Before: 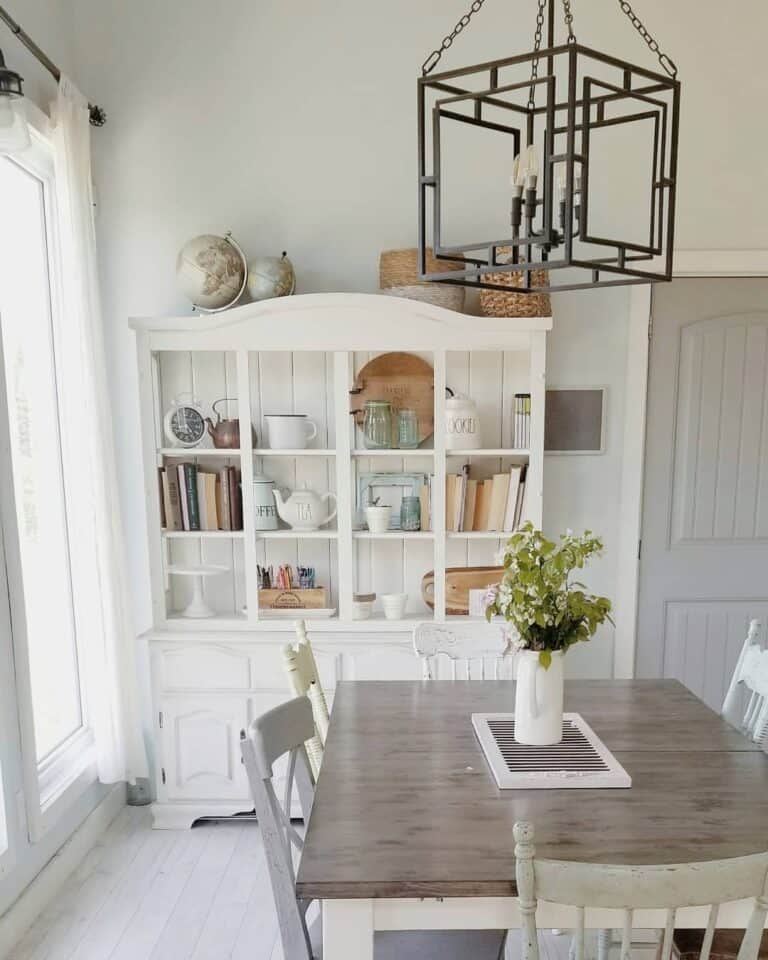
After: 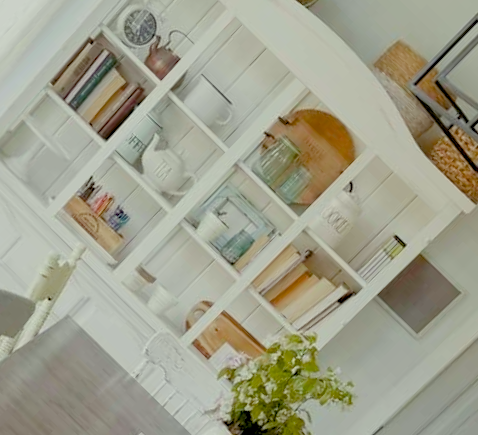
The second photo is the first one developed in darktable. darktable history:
color balance rgb: global offset › luminance -0.885%, perceptual saturation grading › global saturation 20%, perceptual saturation grading › highlights -25.62%, perceptual saturation grading › shadows 49.278%, contrast -19.546%
color correction: highlights a* -4.68, highlights b* 5.06, saturation 0.97
crop and rotate: angle -44.45°, top 16.266%, right 0.965%, bottom 11.704%
